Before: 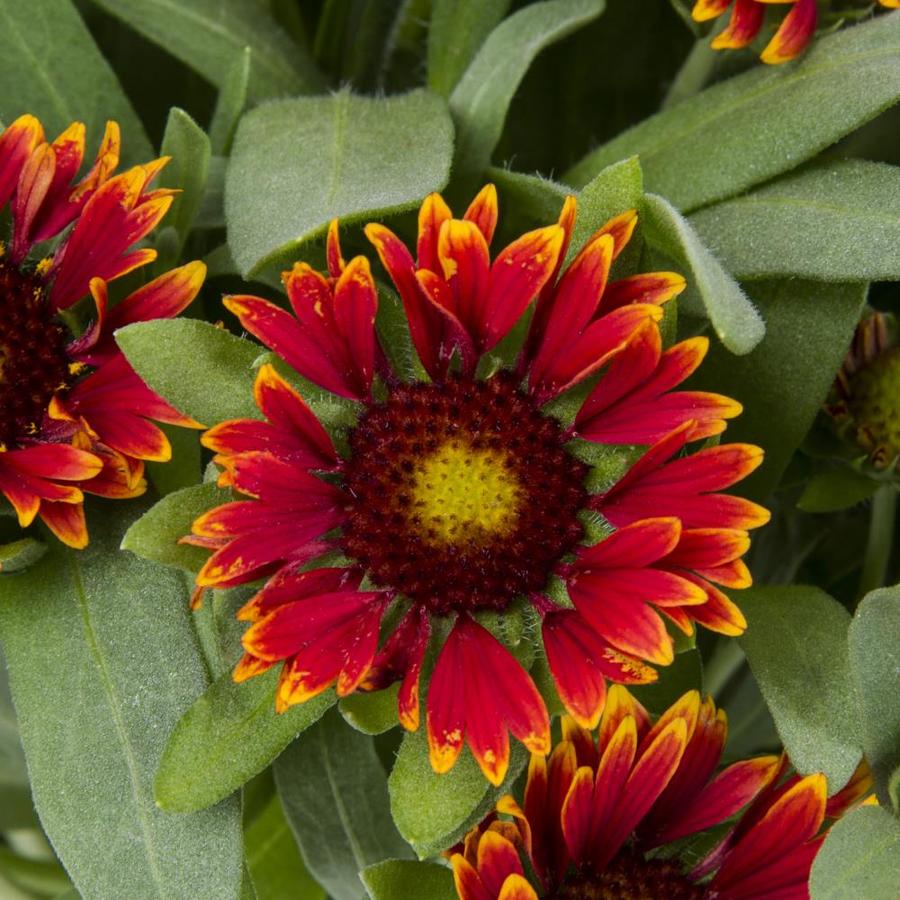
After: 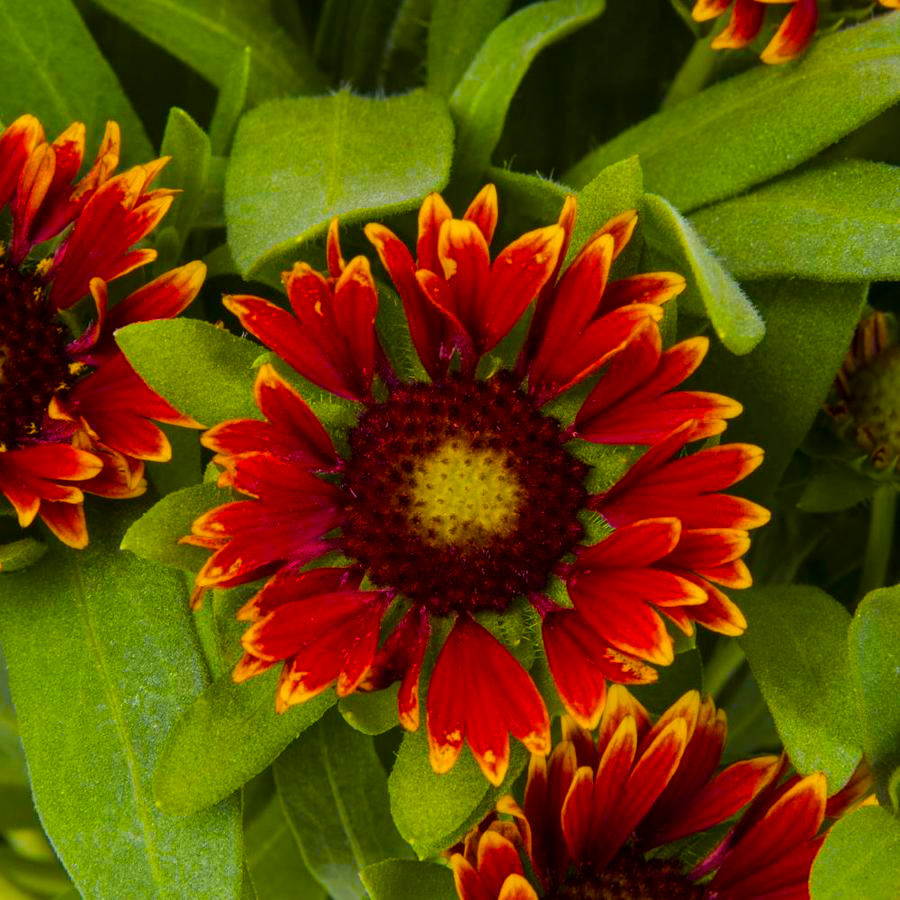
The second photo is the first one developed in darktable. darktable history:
color balance rgb: highlights gain › chroma 3.029%, highlights gain › hue 76.73°, linear chroma grading › highlights 99.064%, linear chroma grading › global chroma 23.485%, perceptual saturation grading › global saturation 30.229%, perceptual brilliance grading › global brilliance -0.658%, perceptual brilliance grading › highlights -1.158%, perceptual brilliance grading › mid-tones -1.093%, perceptual brilliance grading › shadows -1.586%, global vibrance 9.92%
